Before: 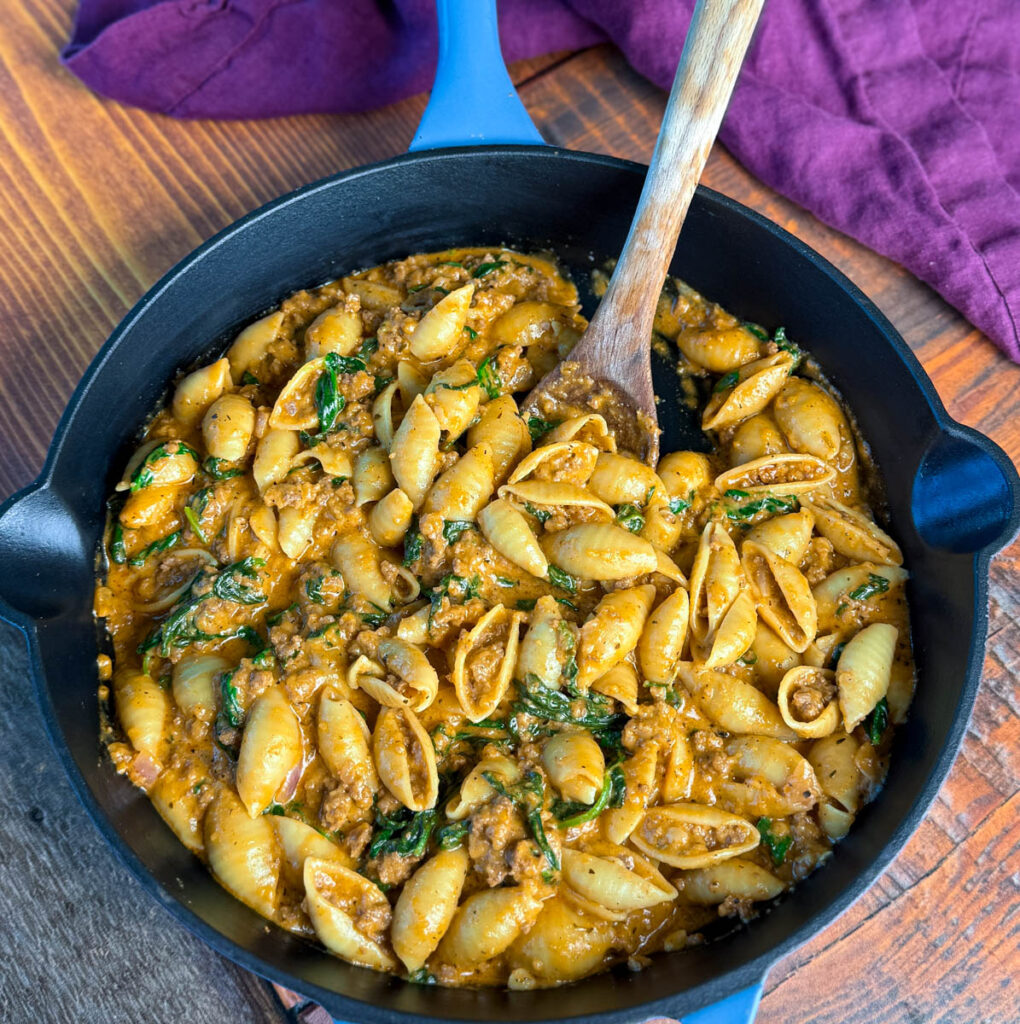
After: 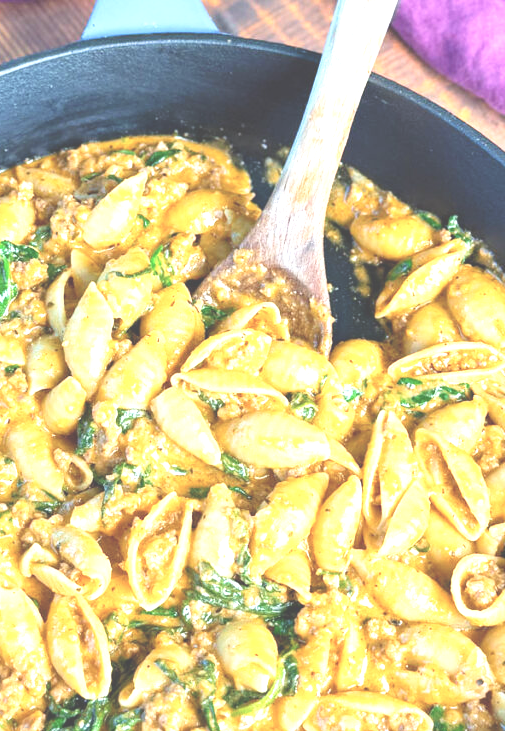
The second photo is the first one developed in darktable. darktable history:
exposure: black level correction -0.023, exposure 1.397 EV, compensate highlight preservation false
tone curve: curves: ch0 [(0, 0) (0.003, 0.015) (0.011, 0.019) (0.025, 0.027) (0.044, 0.041) (0.069, 0.055) (0.1, 0.079) (0.136, 0.099) (0.177, 0.149) (0.224, 0.216) (0.277, 0.292) (0.335, 0.383) (0.399, 0.474) (0.468, 0.556) (0.543, 0.632) (0.623, 0.711) (0.709, 0.789) (0.801, 0.871) (0.898, 0.944) (1, 1)], preserve colors none
base curve: preserve colors none
crop: left 32.075%, top 10.976%, right 18.355%, bottom 17.596%
